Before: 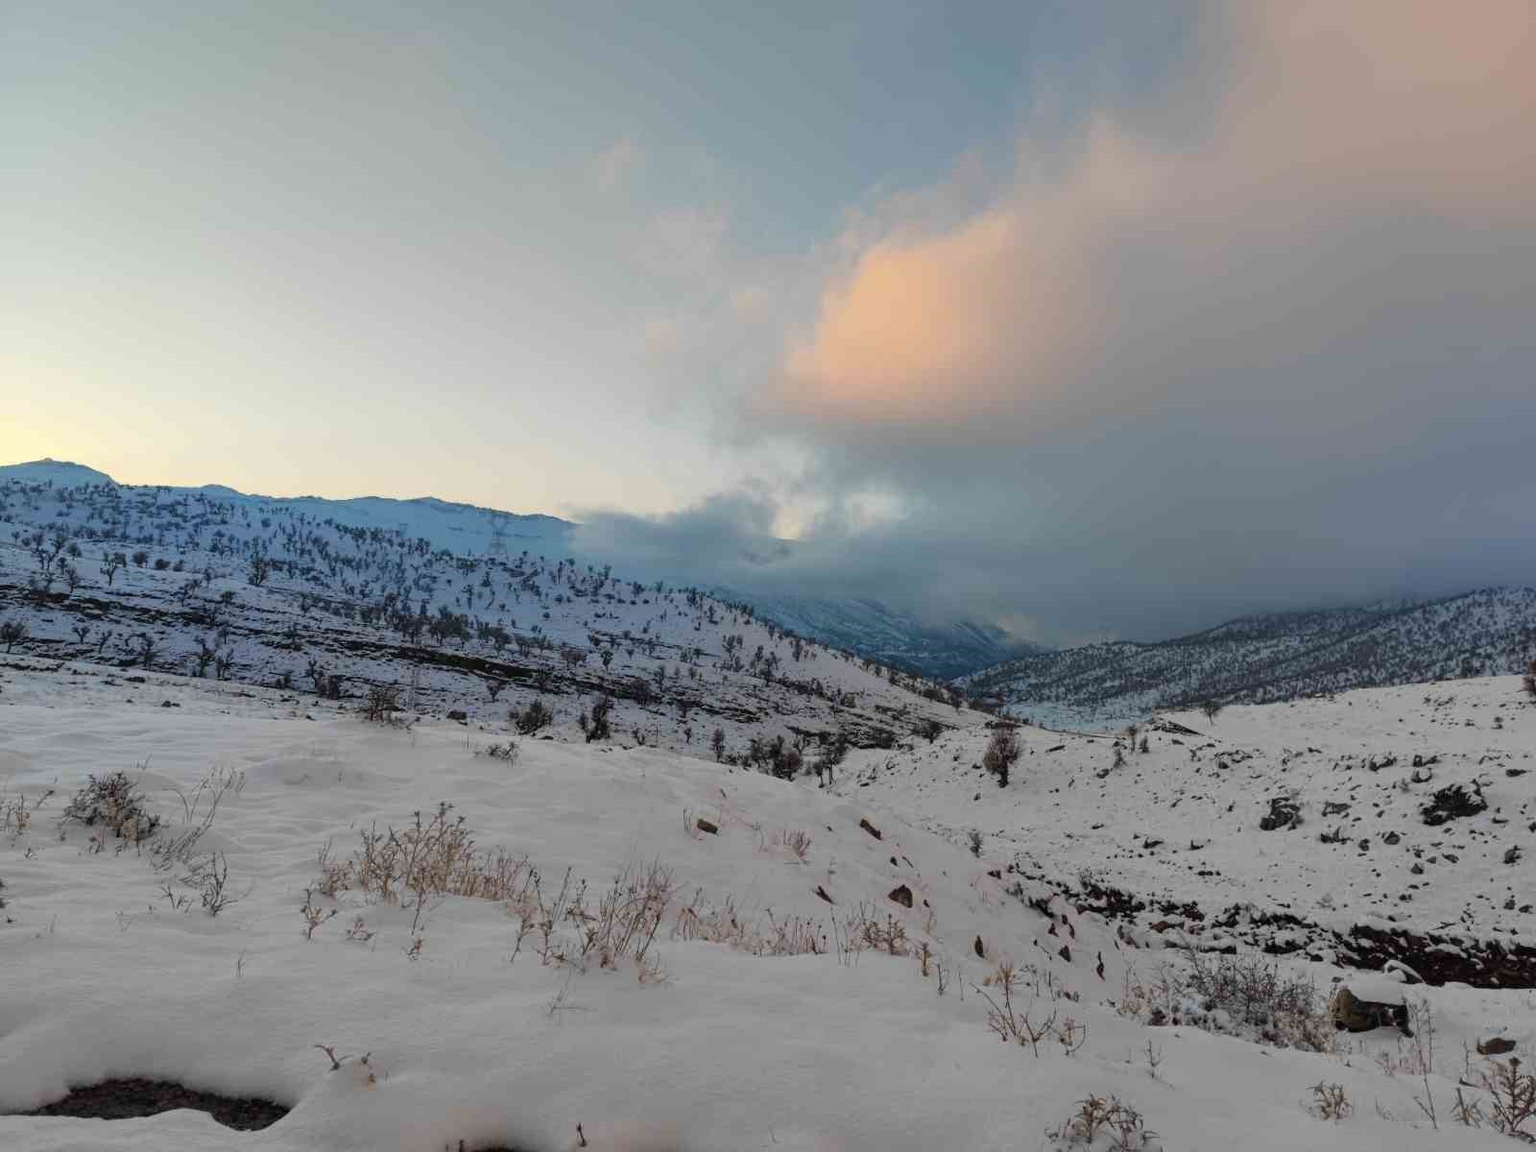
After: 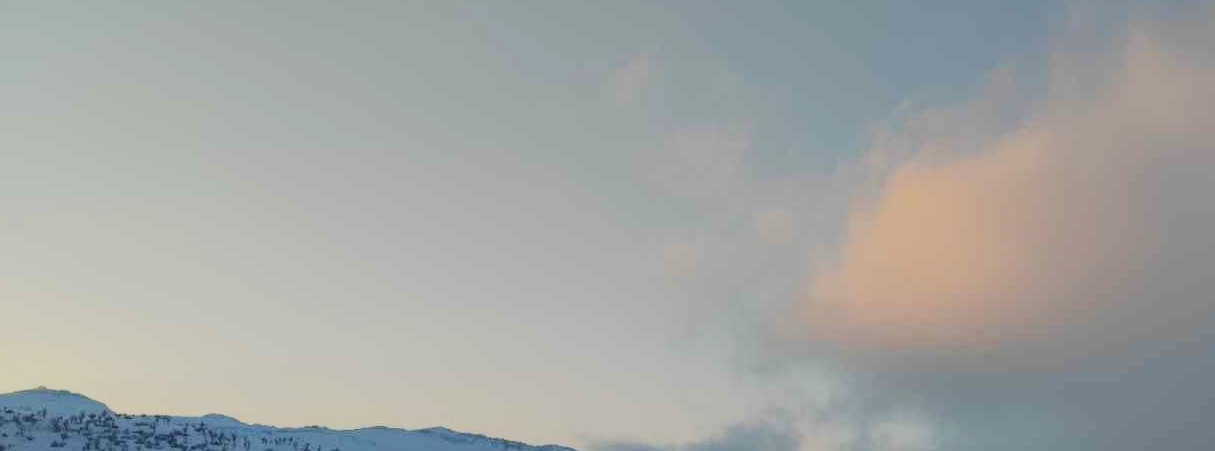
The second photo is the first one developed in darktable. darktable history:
filmic rgb: black relative exposure -7.65 EV, white relative exposure 4.56 EV, threshold 2.99 EV, hardness 3.61, color science v5 (2021), contrast in shadows safe, contrast in highlights safe, enable highlight reconstruction true
crop: left 0.56%, top 7.635%, right 23.474%, bottom 54.732%
exposure: compensate highlight preservation false
